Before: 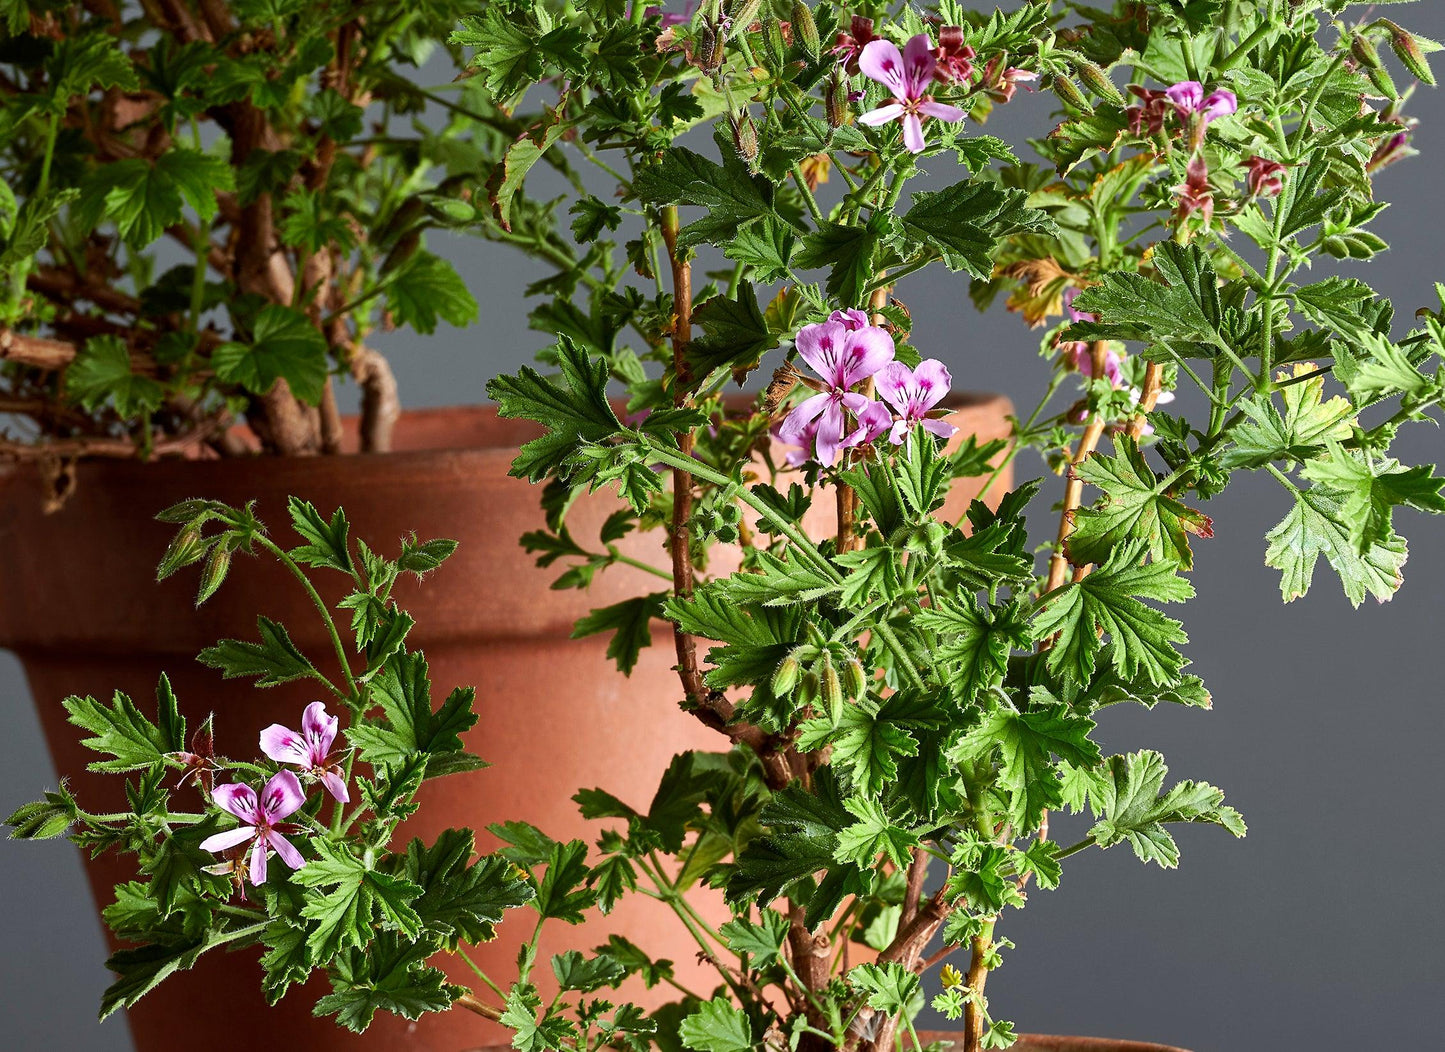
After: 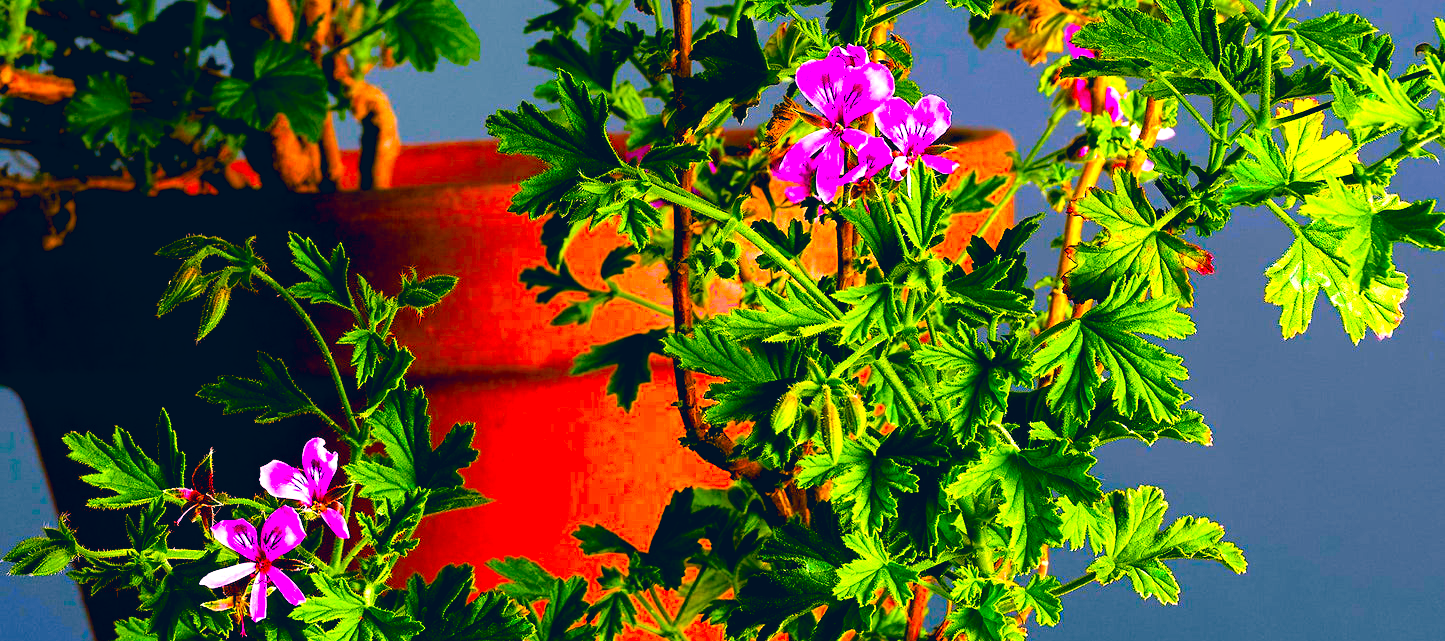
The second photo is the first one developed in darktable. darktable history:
color balance rgb: power › hue 174.79°, linear chroma grading › shadows 16.926%, linear chroma grading › highlights 62.102%, linear chroma grading › global chroma 49.696%, perceptual saturation grading › global saturation 39.307%, global vibrance -23.939%
tone equalizer: -8 EV -0.711 EV, -7 EV -0.683 EV, -6 EV -0.597 EV, -5 EV -0.382 EV, -3 EV 0.4 EV, -2 EV 0.6 EV, -1 EV 0.675 EV, +0 EV 0.727 EV
color correction: highlights a* 16.7, highlights b* 0.26, shadows a* -15.42, shadows b* -14.72, saturation 1.55
exposure: black level correction 0.016, exposure -0.007 EV, compensate highlight preservation false
crop and rotate: top 25.107%, bottom 13.922%
